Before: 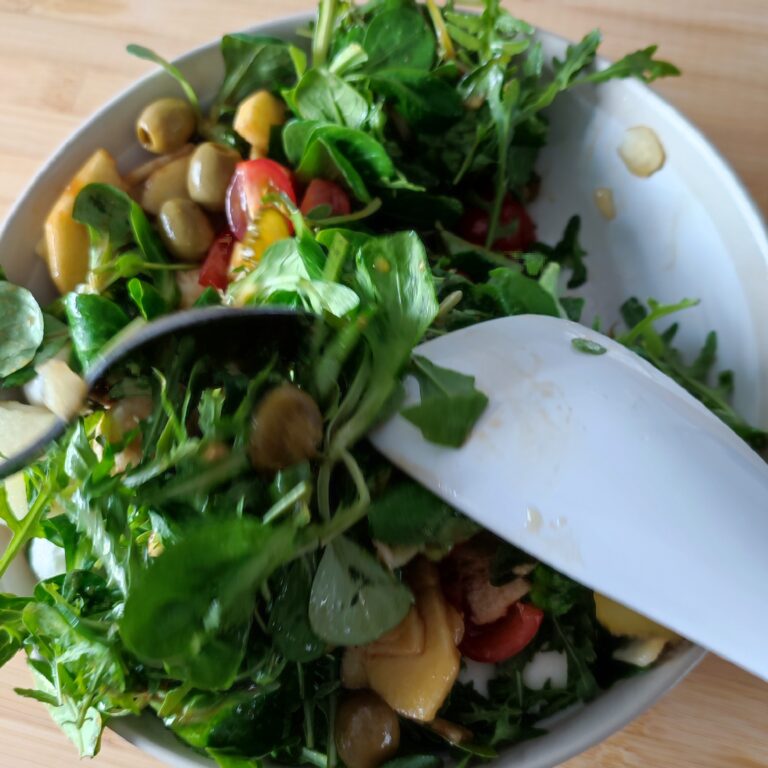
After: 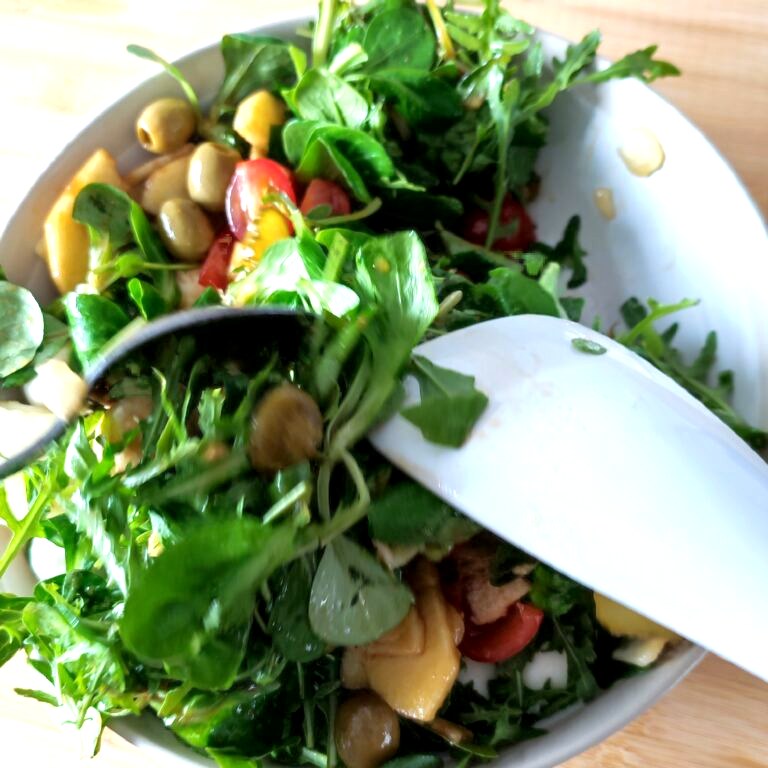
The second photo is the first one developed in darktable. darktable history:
tone equalizer: -8 EV -0.55 EV
exposure: black level correction 0.001, exposure 1 EV, compensate highlight preservation false
color balance rgb: on, module defaults
